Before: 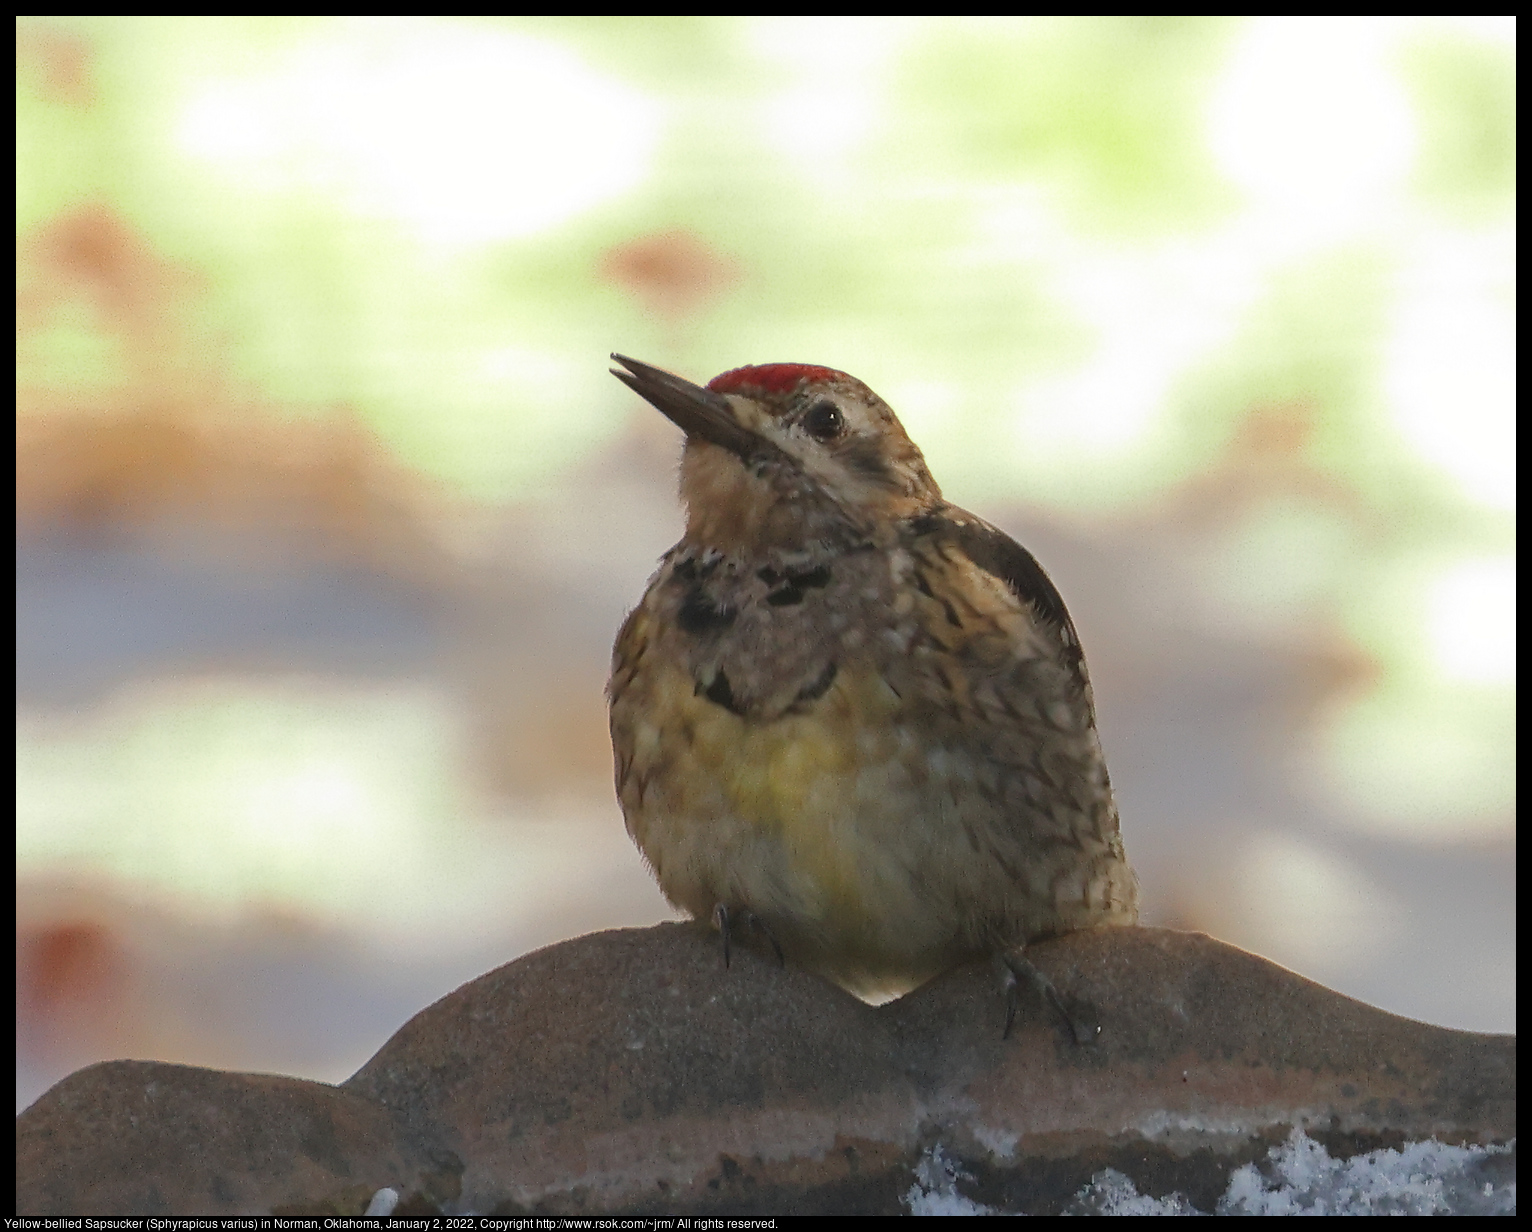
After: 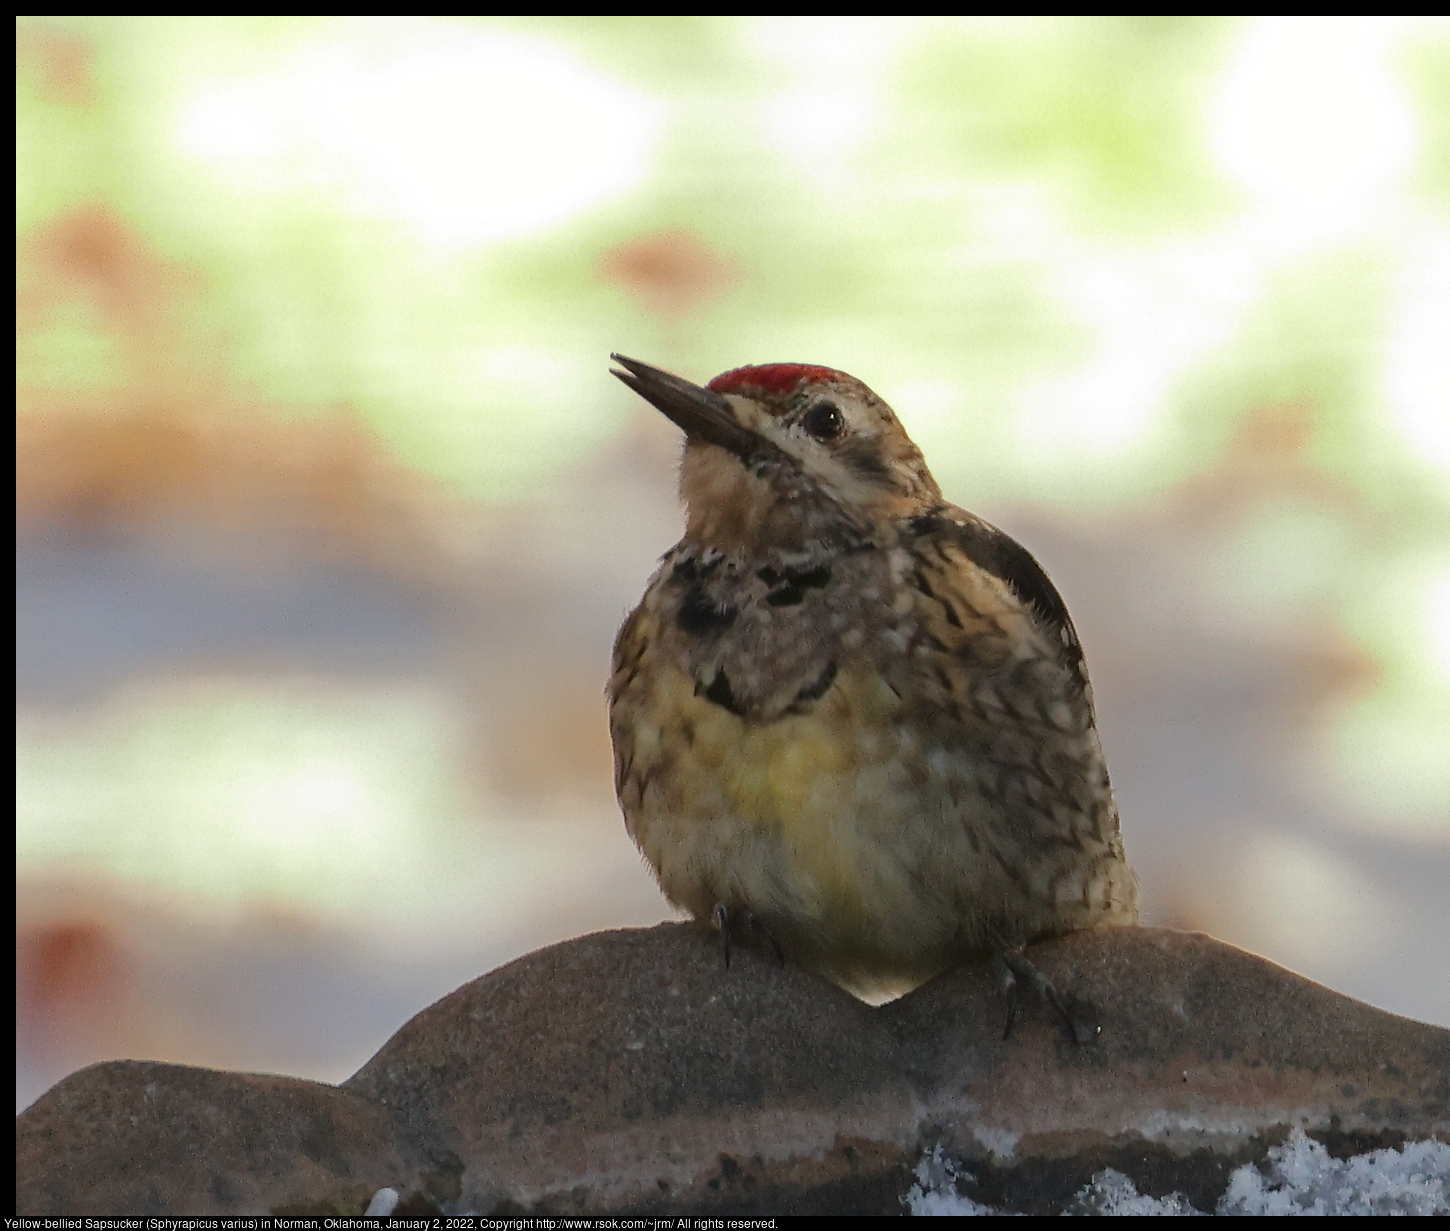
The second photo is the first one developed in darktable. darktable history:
crop and rotate: left 0%, right 5.322%
tone curve: curves: ch0 [(0, 0) (0.003, 0.008) (0.011, 0.01) (0.025, 0.012) (0.044, 0.023) (0.069, 0.033) (0.1, 0.046) (0.136, 0.075) (0.177, 0.116) (0.224, 0.171) (0.277, 0.235) (0.335, 0.312) (0.399, 0.397) (0.468, 0.466) (0.543, 0.54) (0.623, 0.62) (0.709, 0.701) (0.801, 0.782) (0.898, 0.877) (1, 1)], color space Lab, independent channels, preserve colors none
